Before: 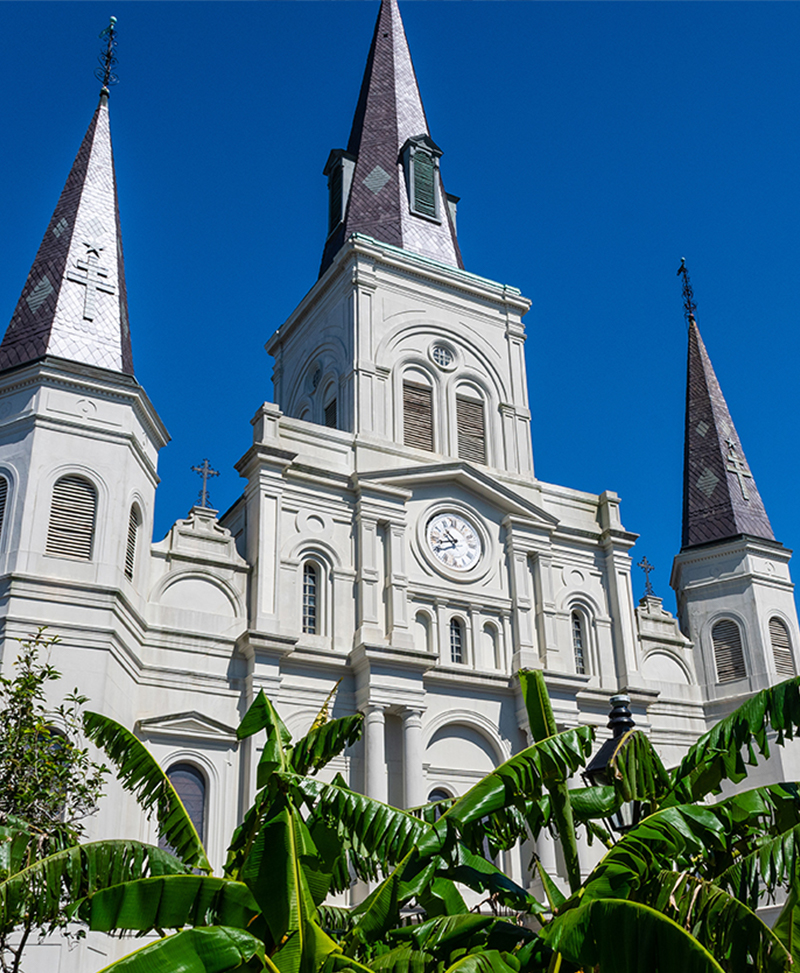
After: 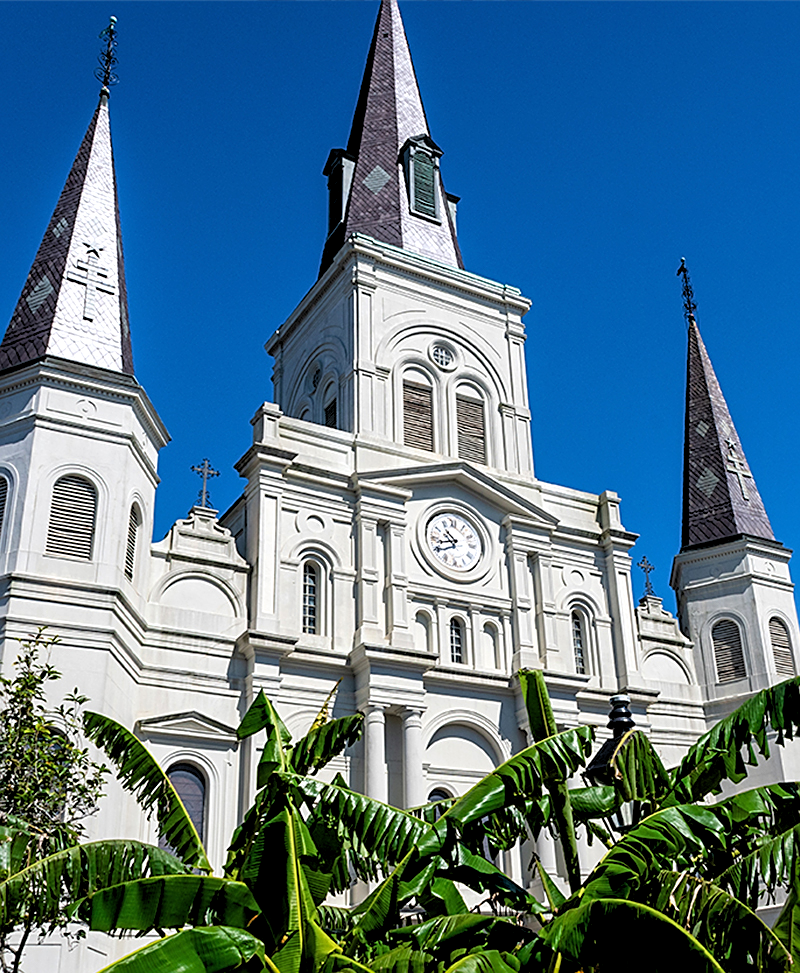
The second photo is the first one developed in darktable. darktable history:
rgb levels: levels [[0.01, 0.419, 0.839], [0, 0.5, 1], [0, 0.5, 1]]
sharpen: on, module defaults
